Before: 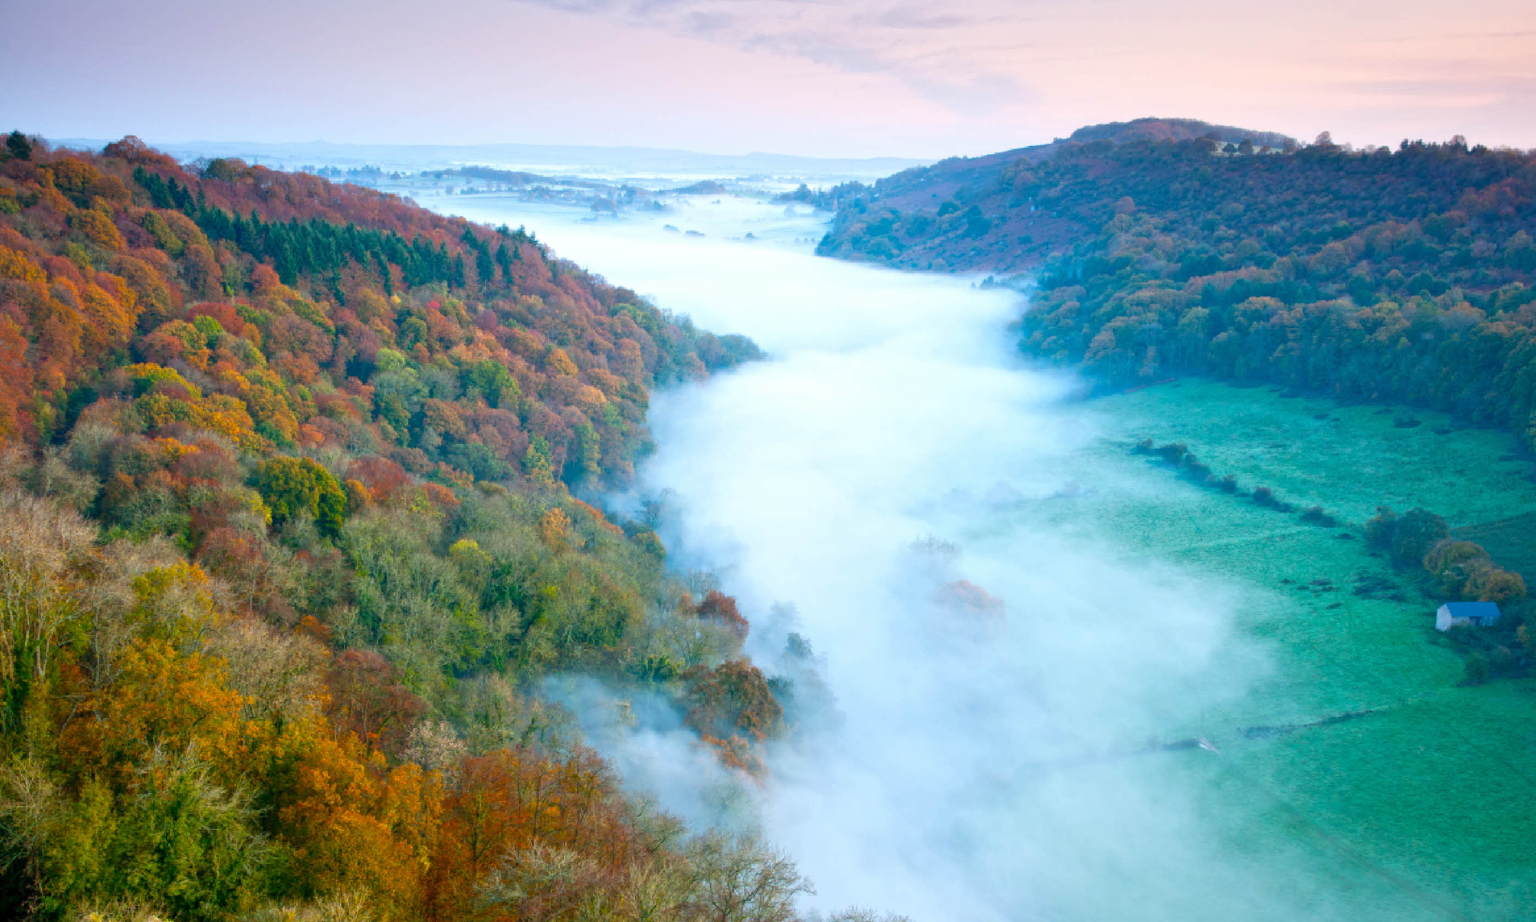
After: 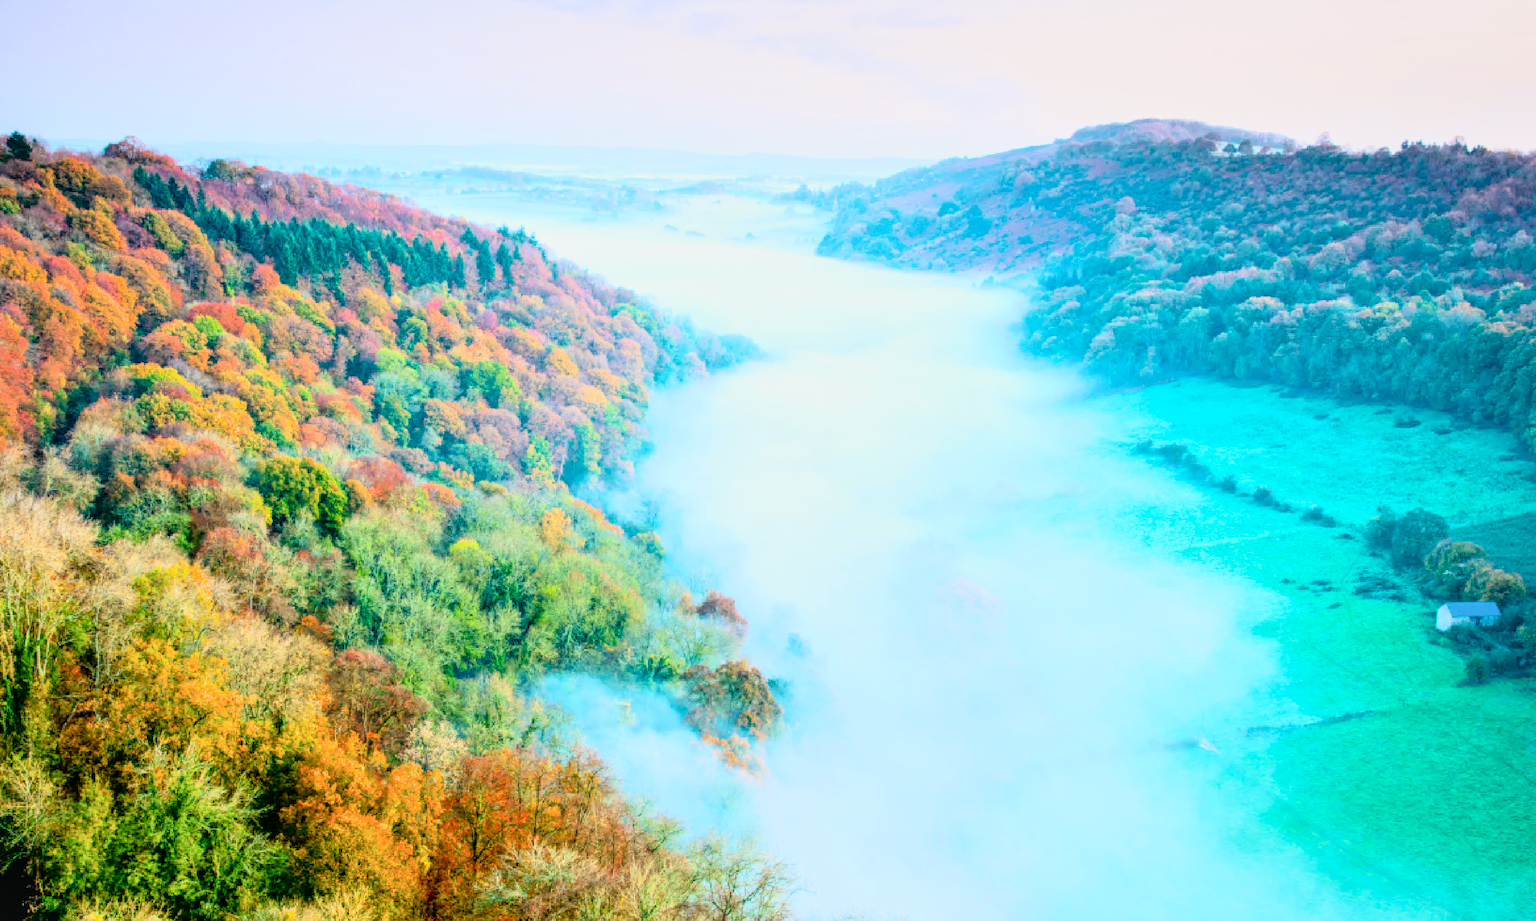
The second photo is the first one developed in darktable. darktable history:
filmic rgb: black relative exposure -8.01 EV, white relative exposure 4.05 EV, hardness 4.19, contrast 1.376
exposure: black level correction 0.001, exposure 1 EV, compensate exposure bias true, compensate highlight preservation false
local contrast: on, module defaults
tone curve: curves: ch0 [(0, 0.022) (0.114, 0.088) (0.282, 0.316) (0.446, 0.511) (0.613, 0.693) (0.786, 0.843) (0.999, 0.949)]; ch1 [(0, 0) (0.395, 0.343) (0.463, 0.427) (0.486, 0.474) (0.503, 0.5) (0.535, 0.522) (0.555, 0.546) (0.594, 0.614) (0.755, 0.793) (1, 1)]; ch2 [(0, 0) (0.369, 0.388) (0.449, 0.431) (0.501, 0.5) (0.528, 0.517) (0.561, 0.59) (0.612, 0.646) (0.697, 0.721) (1, 1)], color space Lab, independent channels, preserve colors none
